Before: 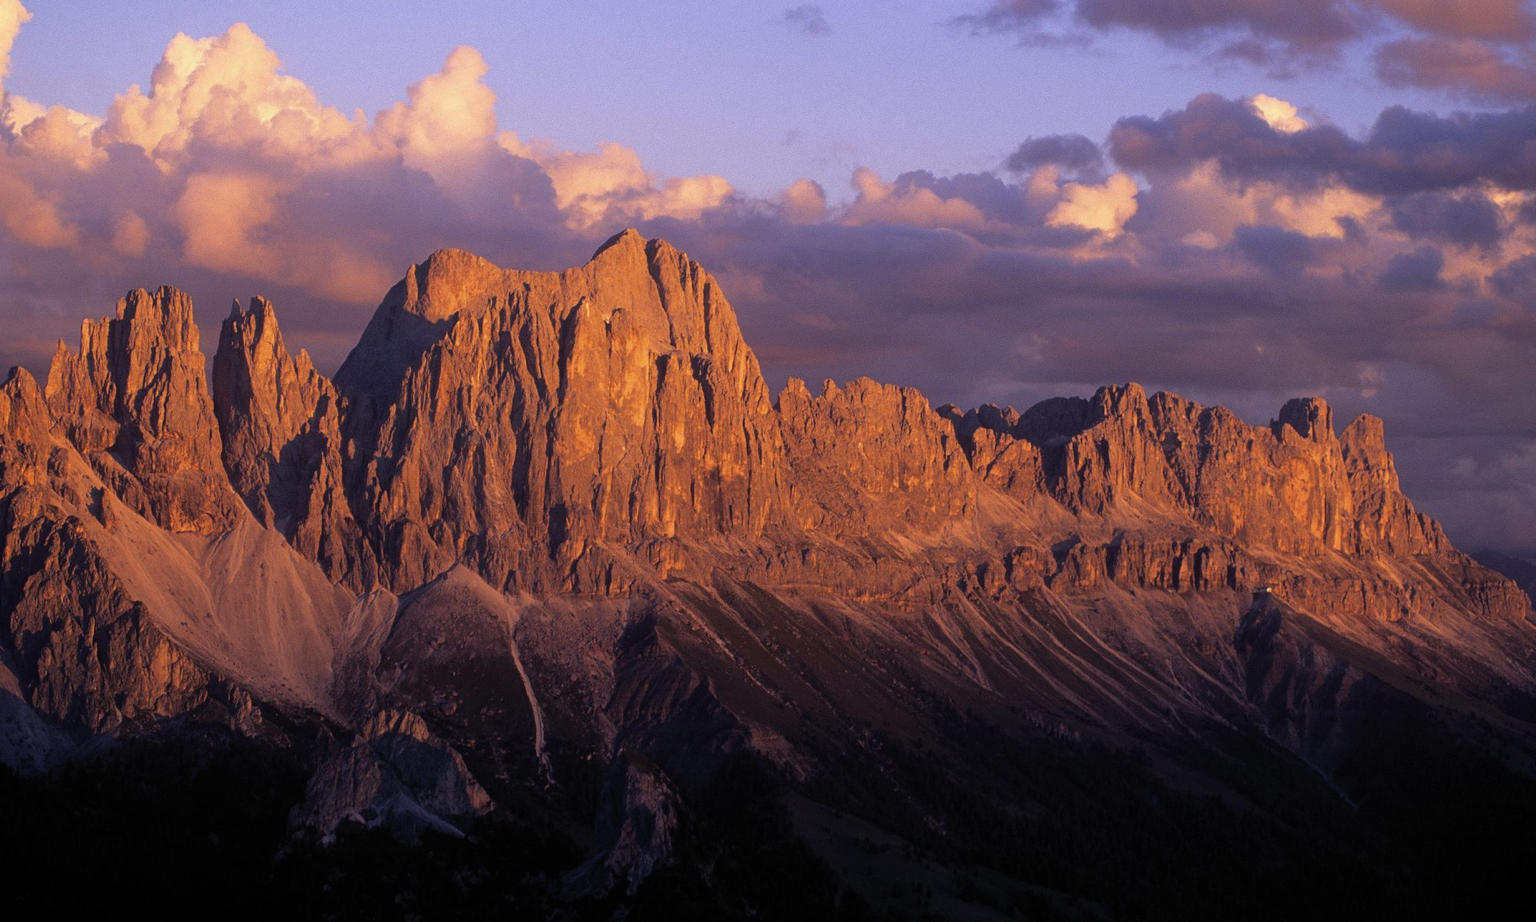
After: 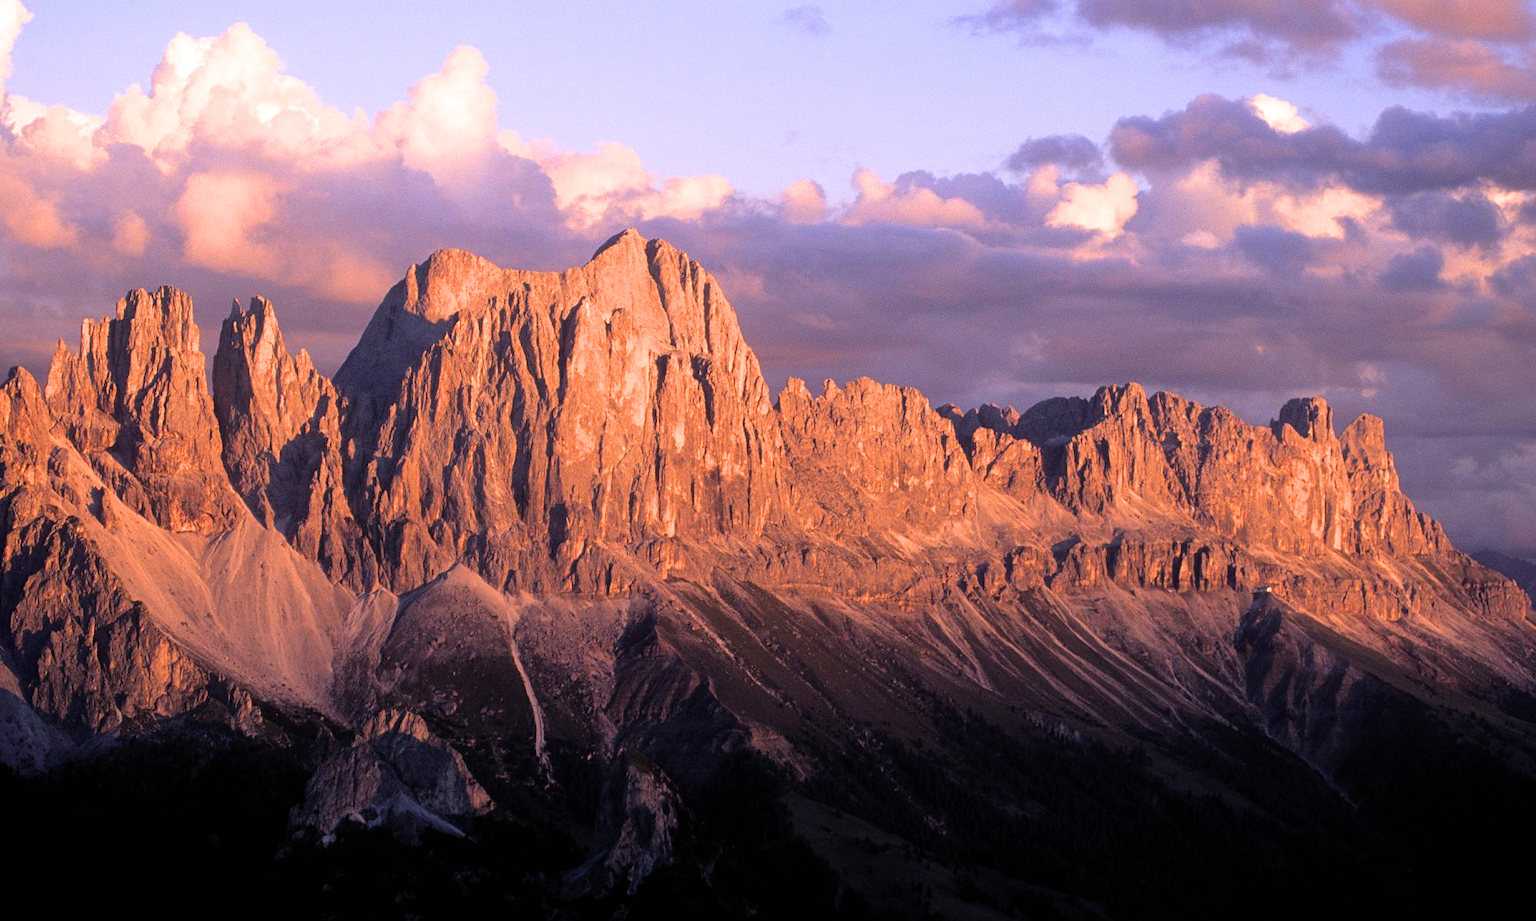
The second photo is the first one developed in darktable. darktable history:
filmic rgb: black relative exposure -9.5 EV, white relative exposure 3.02 EV, hardness 6.12
exposure: black level correction 0.001, exposure 1.05 EV, compensate exposure bias true, compensate highlight preservation false
